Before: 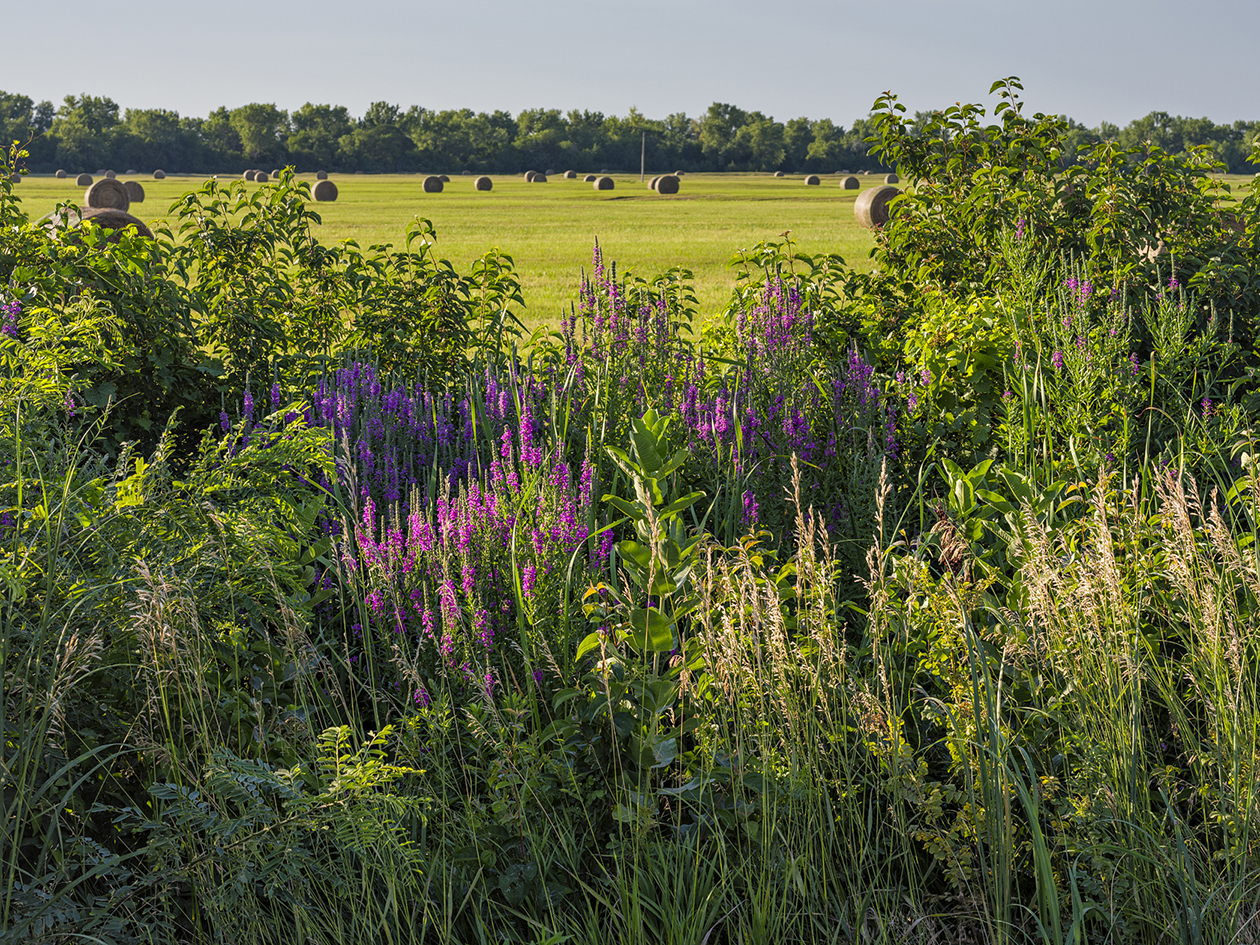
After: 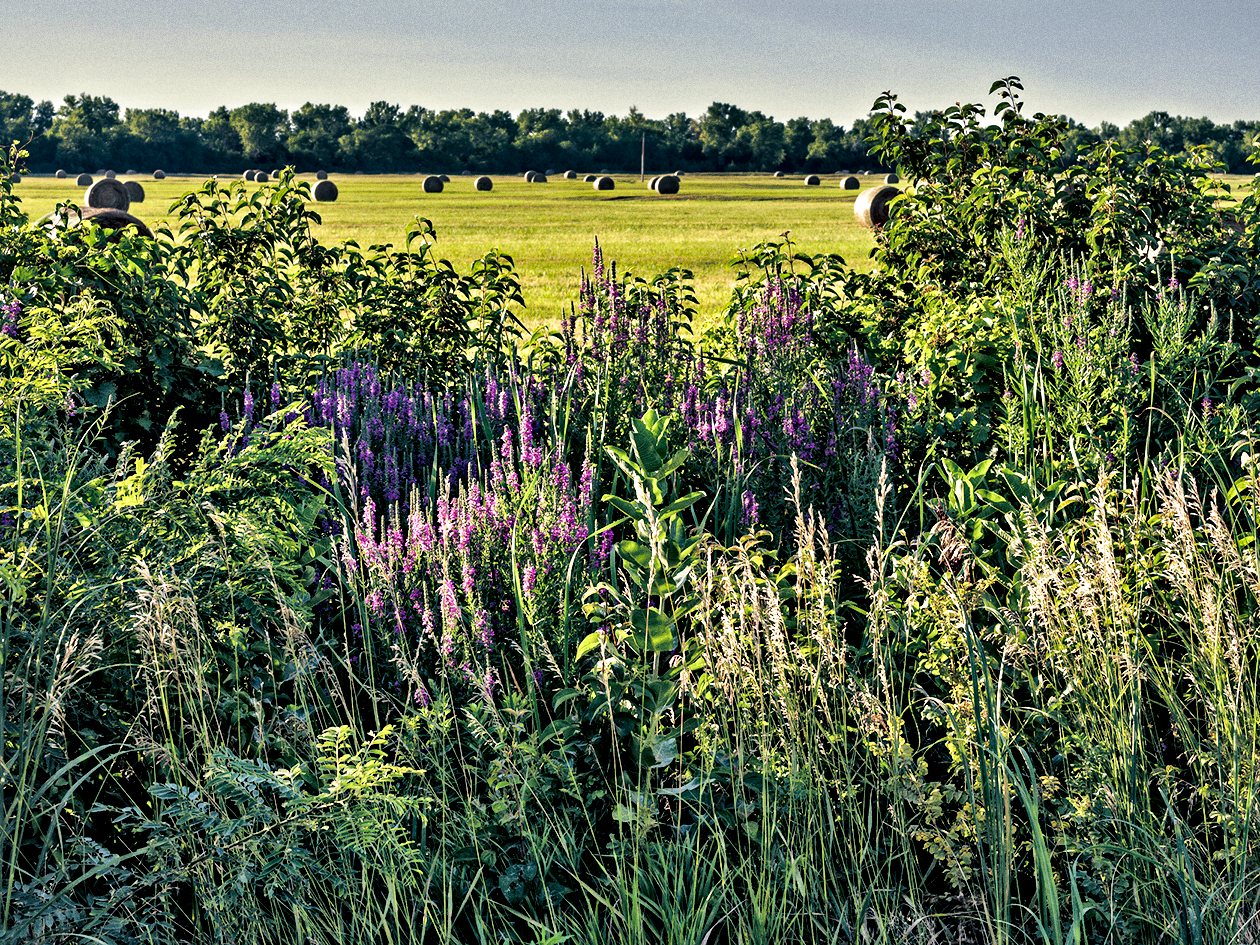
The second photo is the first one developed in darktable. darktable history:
local contrast: mode bilateral grid, contrast 70, coarseness 75, detail 180%, midtone range 0.2
grain: strength 26%
shadows and highlights: low approximation 0.01, soften with gaussian
contrast equalizer: y [[0.511, 0.558, 0.631, 0.632, 0.559, 0.512], [0.5 ×6], [0.507, 0.559, 0.627, 0.644, 0.647, 0.647], [0 ×6], [0 ×6]]
split-toning: shadows › hue 216°, shadows › saturation 1, highlights › hue 57.6°, balance -33.4
